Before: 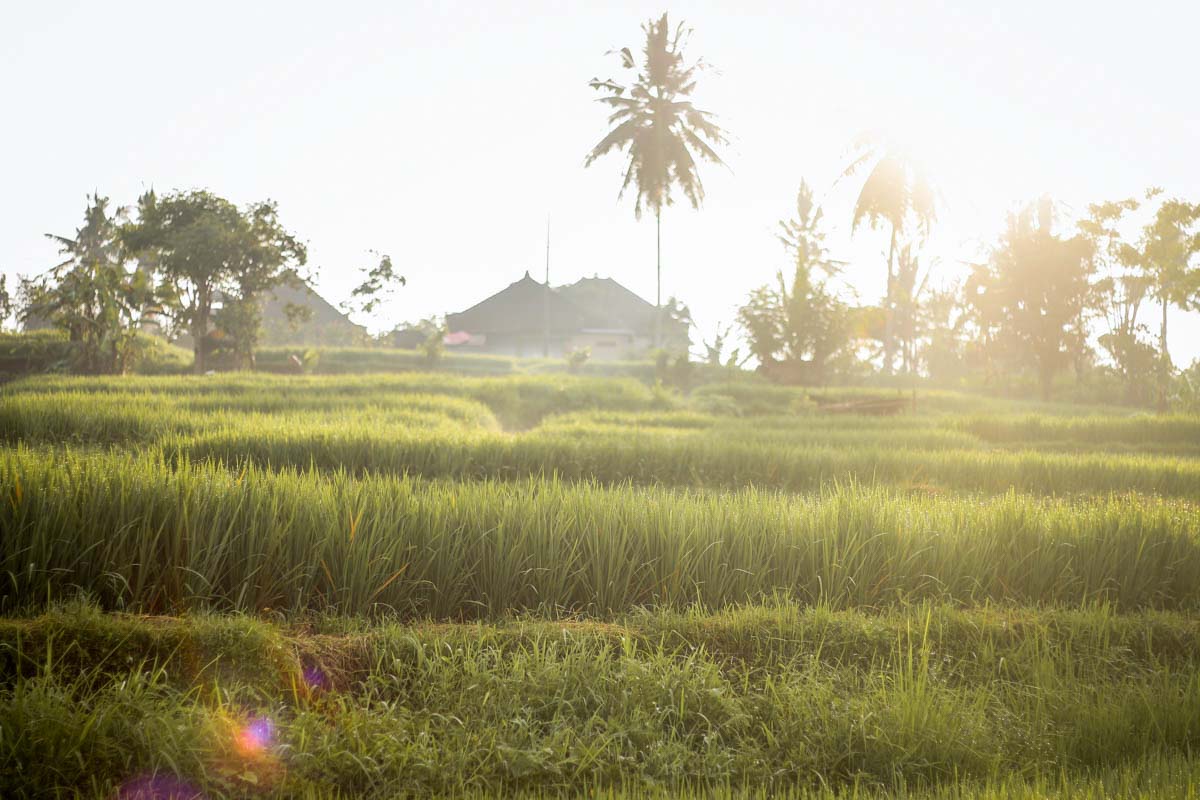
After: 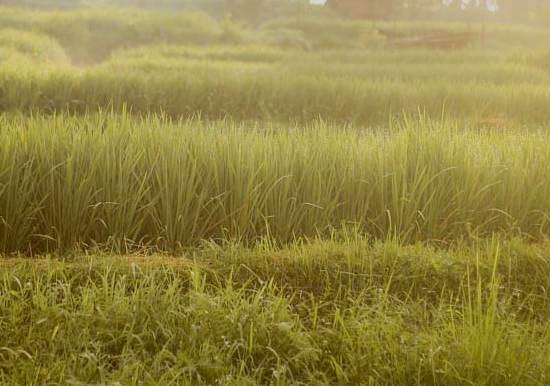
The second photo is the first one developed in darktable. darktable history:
crop: left 35.976%, top 45.819%, right 18.162%, bottom 5.807%
color correction: highlights a* -0.482, highlights b* 0.161, shadows a* 4.66, shadows b* 20.72
filmic rgb: black relative exposure -7.65 EV, white relative exposure 4.56 EV, hardness 3.61
